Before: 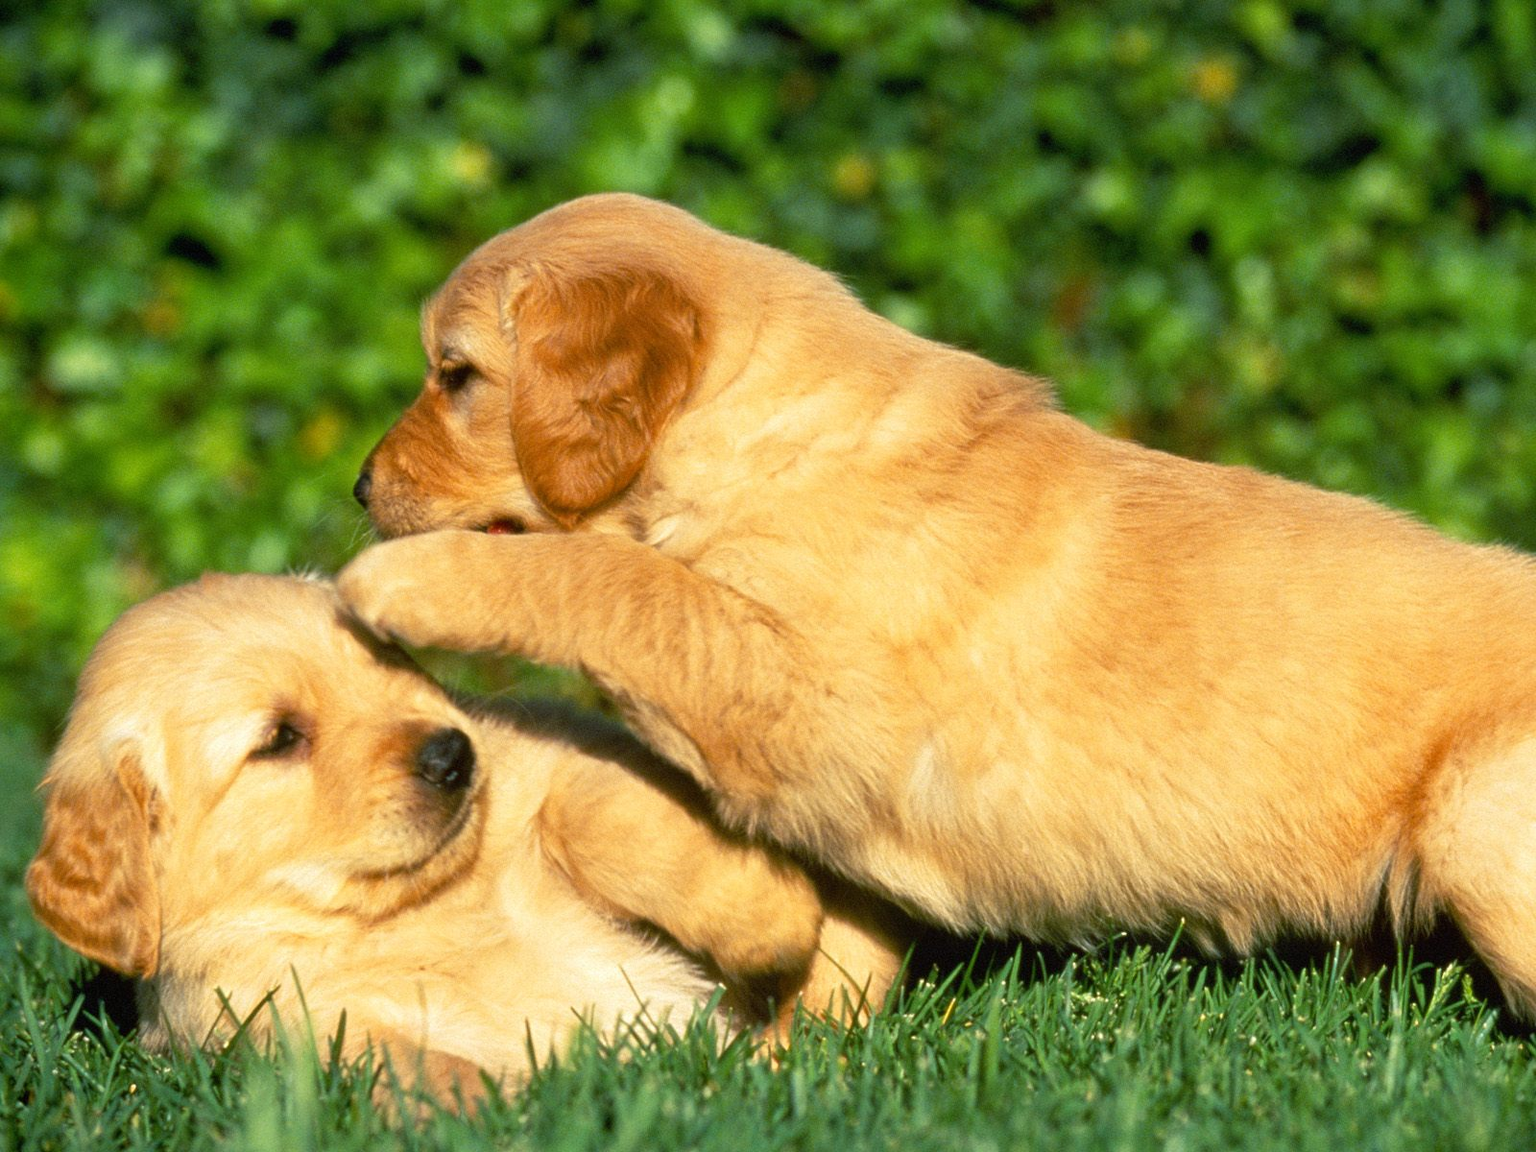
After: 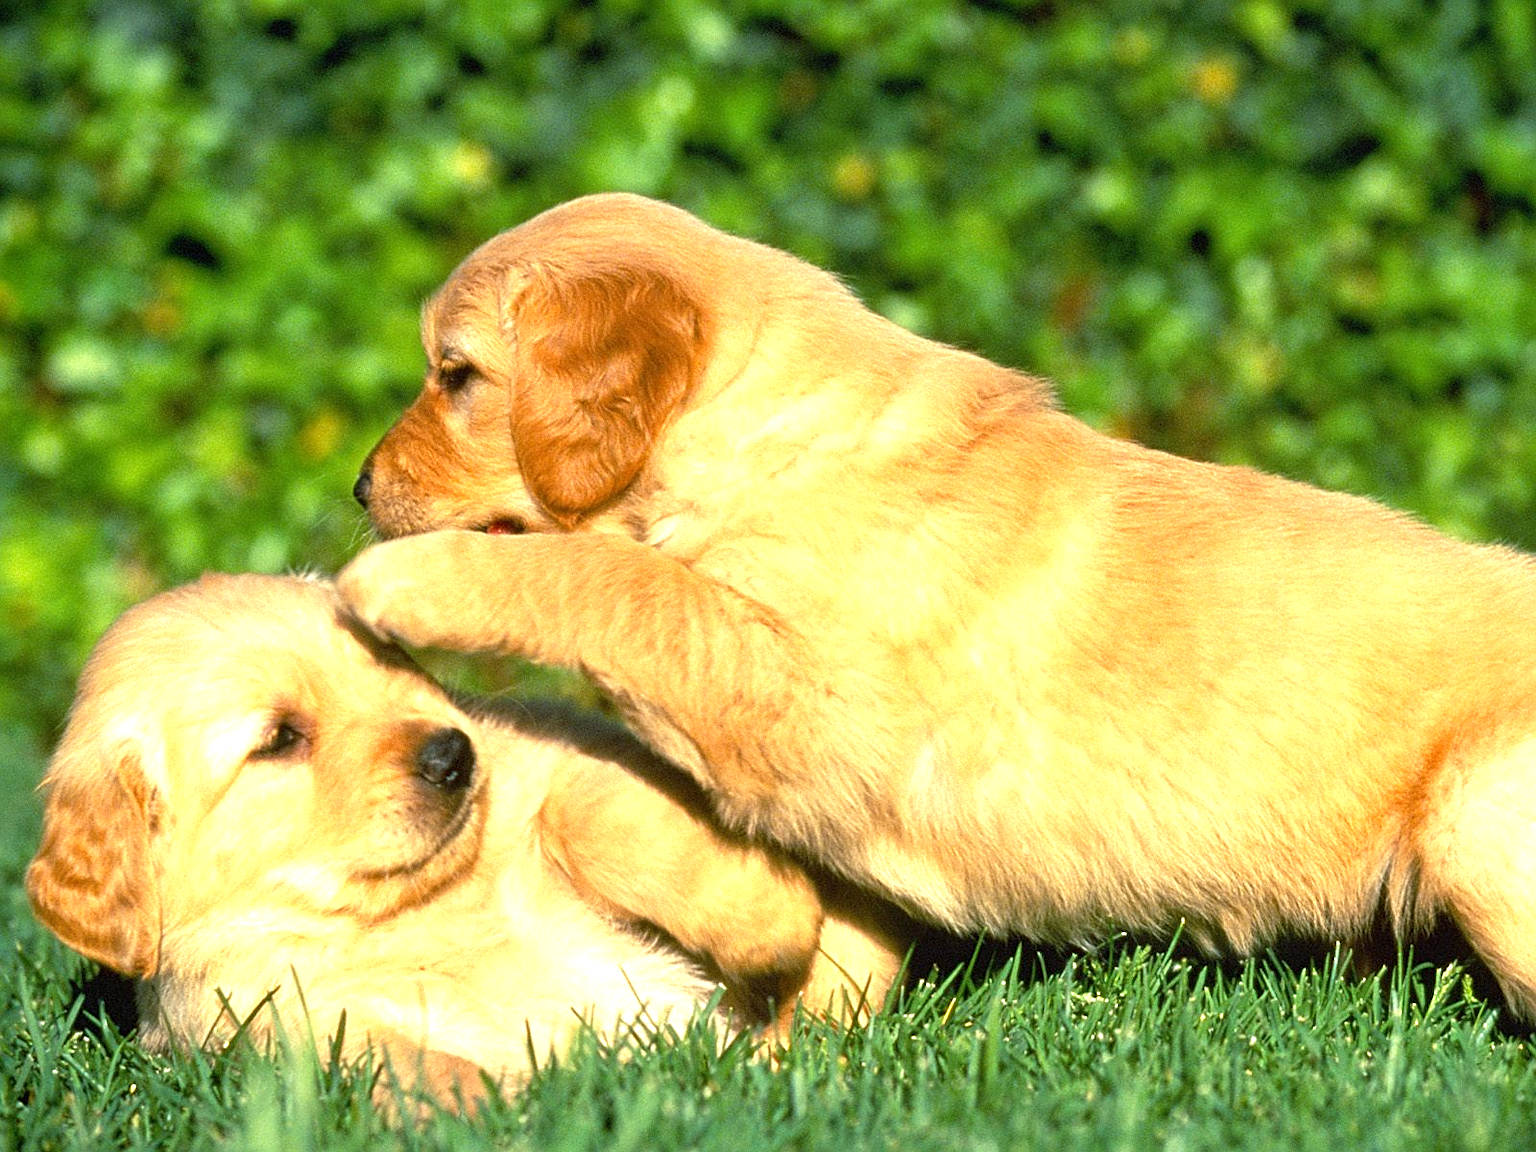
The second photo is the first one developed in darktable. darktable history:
sharpen: on, module defaults
exposure: exposure 0.657 EV, compensate highlight preservation false
